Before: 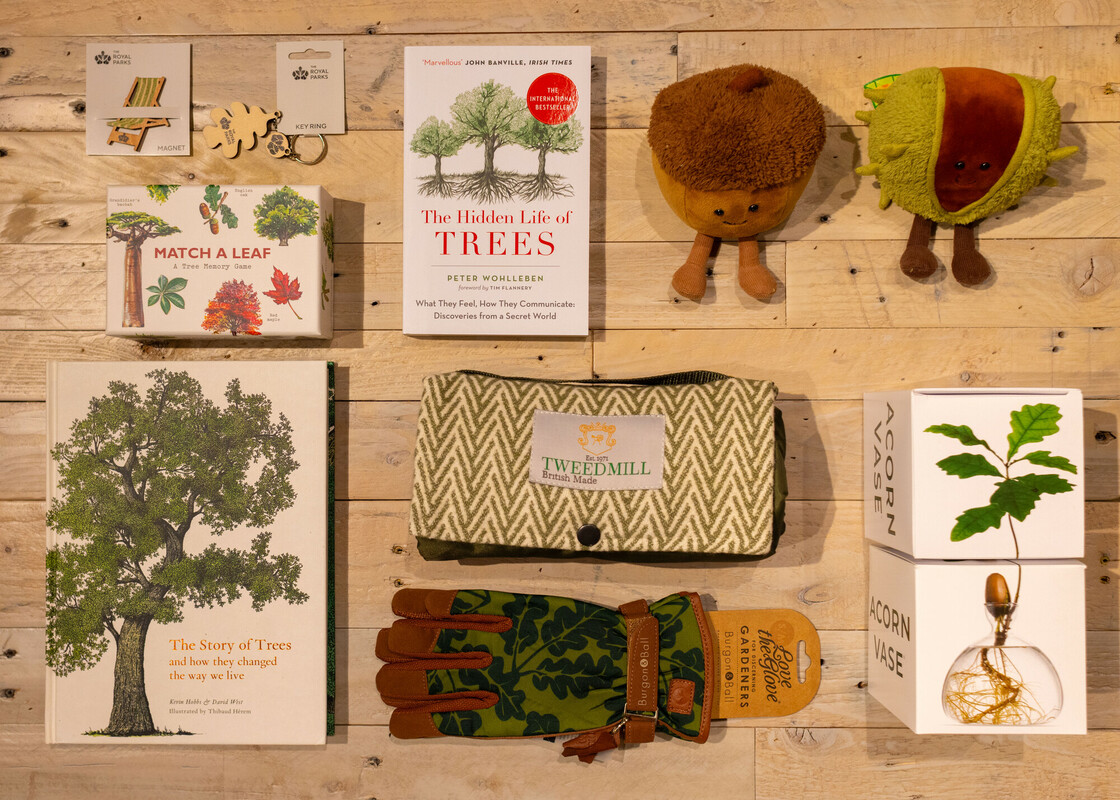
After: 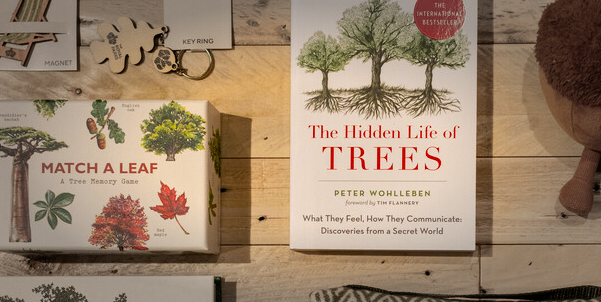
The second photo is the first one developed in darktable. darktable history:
vignetting: fall-off start 48.41%, automatic ratio true, width/height ratio 1.29, unbound false
crop: left 10.121%, top 10.631%, right 36.218%, bottom 51.526%
tone curve: curves: ch0 [(0, 0) (0.227, 0.17) (0.766, 0.774) (1, 1)]; ch1 [(0, 0) (0.114, 0.127) (0.437, 0.452) (0.498, 0.495) (0.579, 0.576) (1, 1)]; ch2 [(0, 0) (0.233, 0.259) (0.493, 0.492) (0.568, 0.579) (1, 1)], color space Lab, independent channels, preserve colors none
